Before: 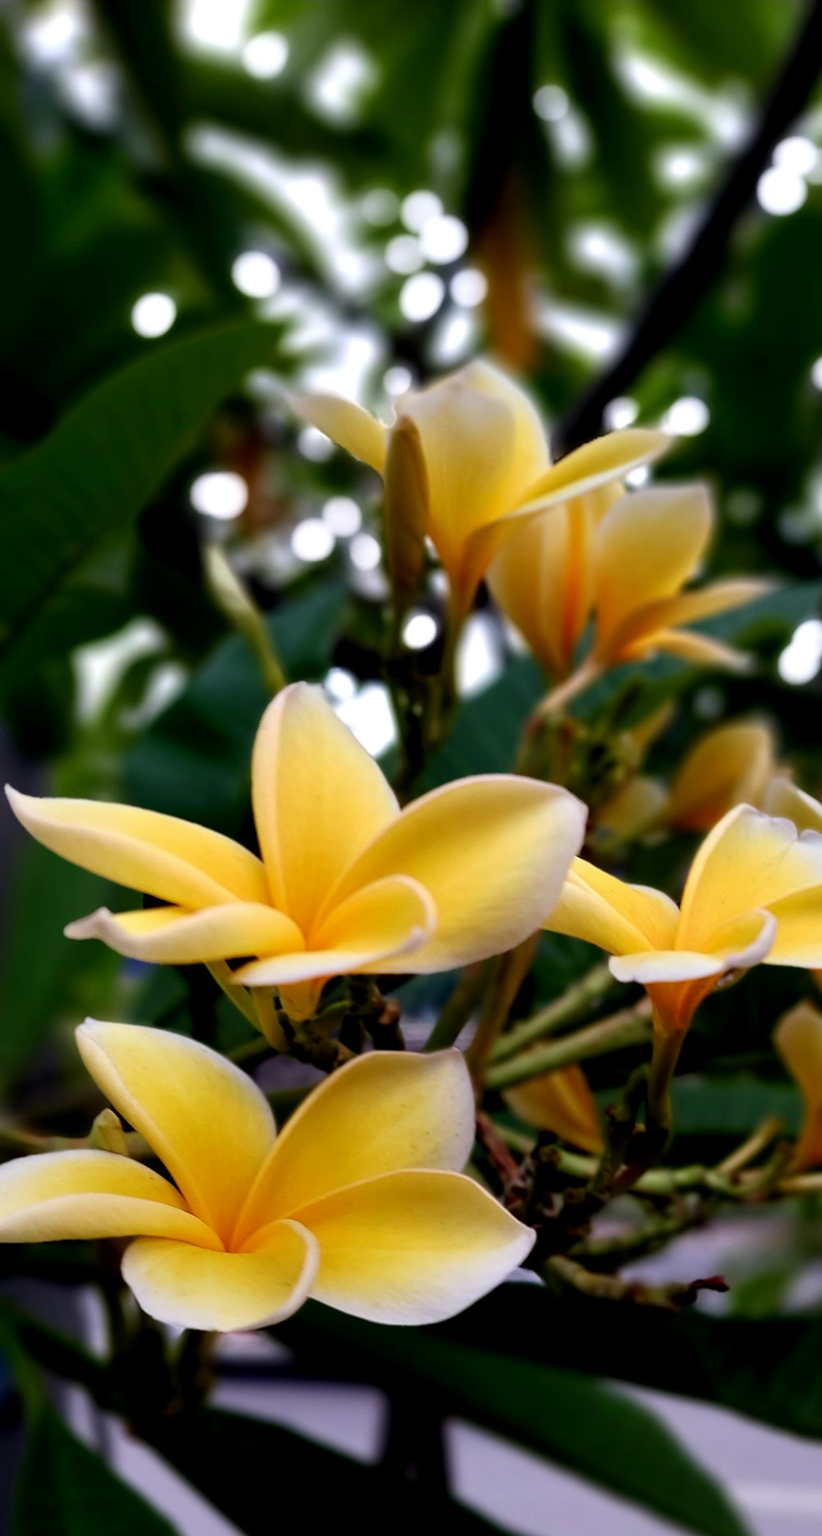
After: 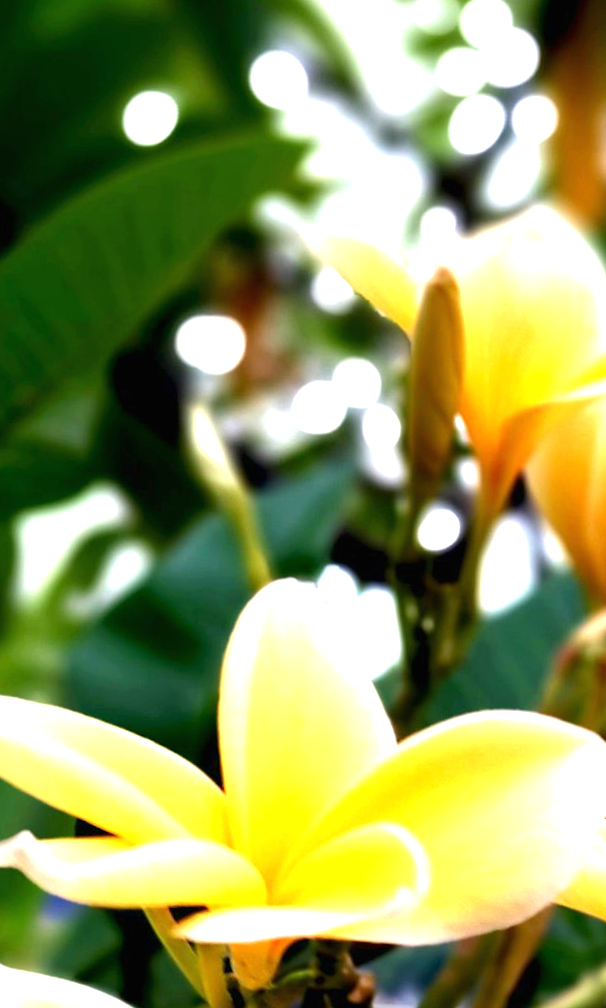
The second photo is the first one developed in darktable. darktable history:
exposure: black level correction 0, exposure 1.7 EV, compensate exposure bias true, compensate highlight preservation false
crop and rotate: angle -4.99°, left 2.122%, top 6.945%, right 27.566%, bottom 30.519%
